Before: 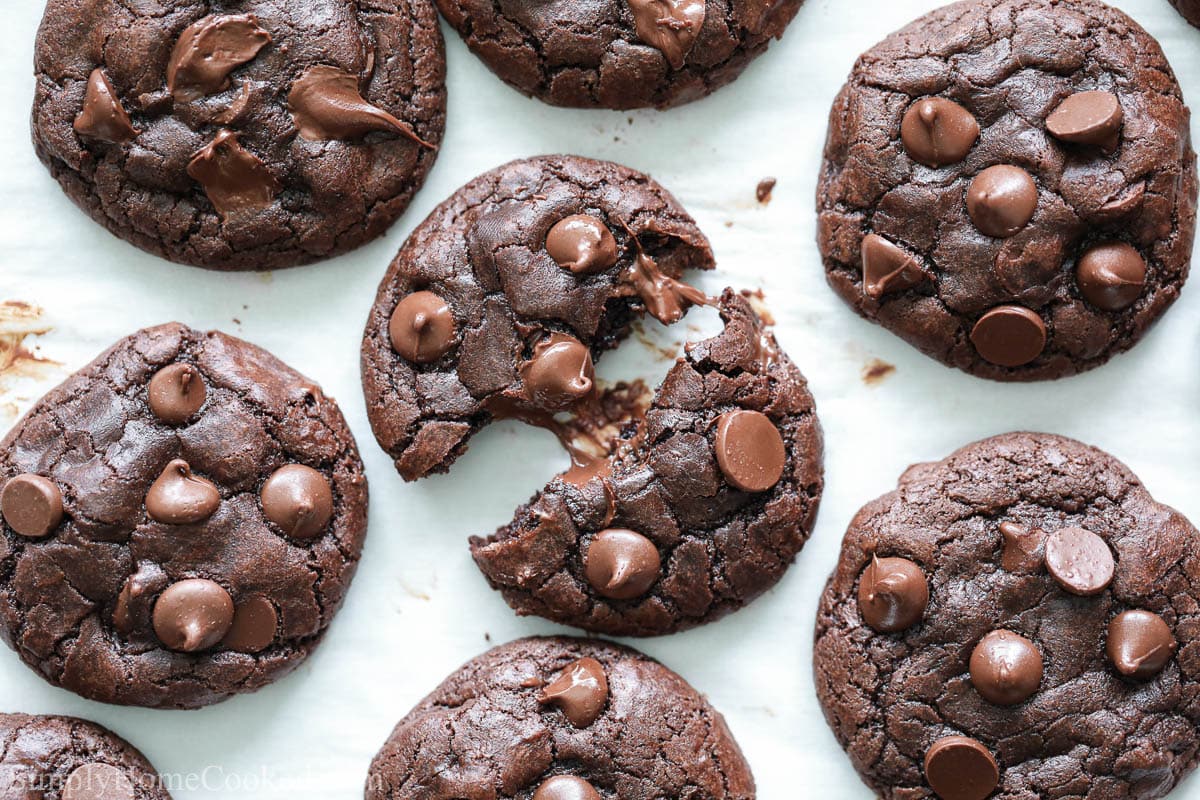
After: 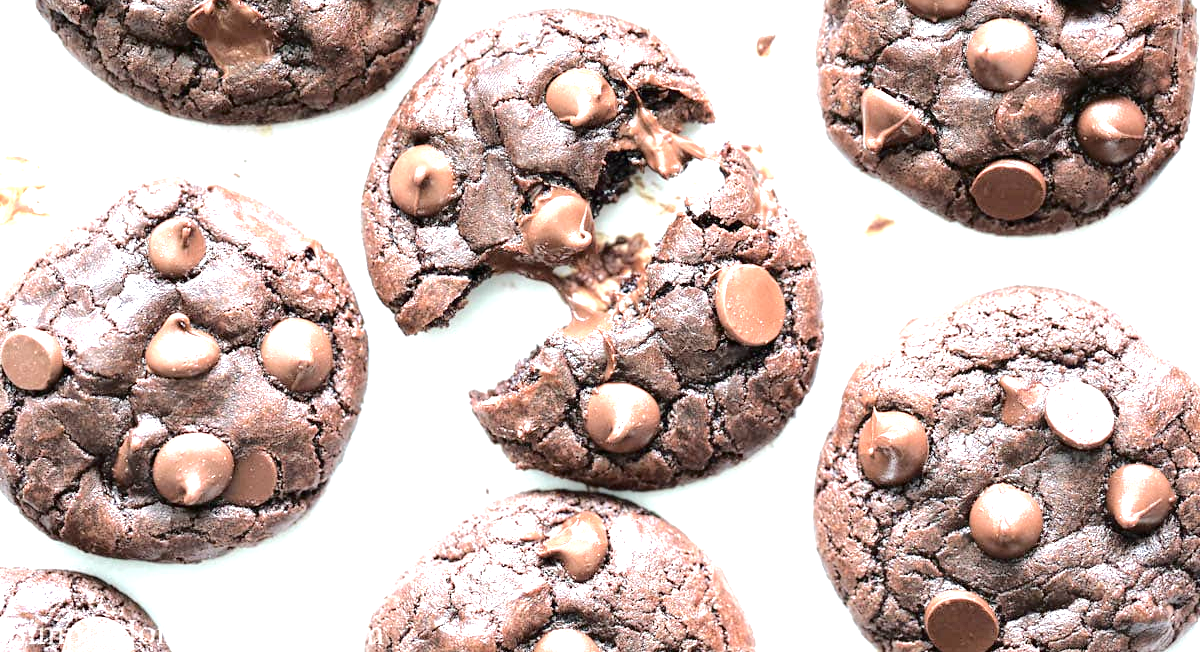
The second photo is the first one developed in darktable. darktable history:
exposure: black level correction 0.001, exposure 1.647 EV, compensate highlight preservation false
tone curve: curves: ch0 [(0, 0) (0.003, 0.011) (0.011, 0.012) (0.025, 0.013) (0.044, 0.023) (0.069, 0.04) (0.1, 0.06) (0.136, 0.094) (0.177, 0.145) (0.224, 0.213) (0.277, 0.301) (0.335, 0.389) (0.399, 0.473) (0.468, 0.554) (0.543, 0.627) (0.623, 0.694) (0.709, 0.763) (0.801, 0.83) (0.898, 0.906) (1, 1)], color space Lab, independent channels, preserve colors none
color correction: highlights b* 0.024, saturation 0.812
crop and rotate: top 18.431%
